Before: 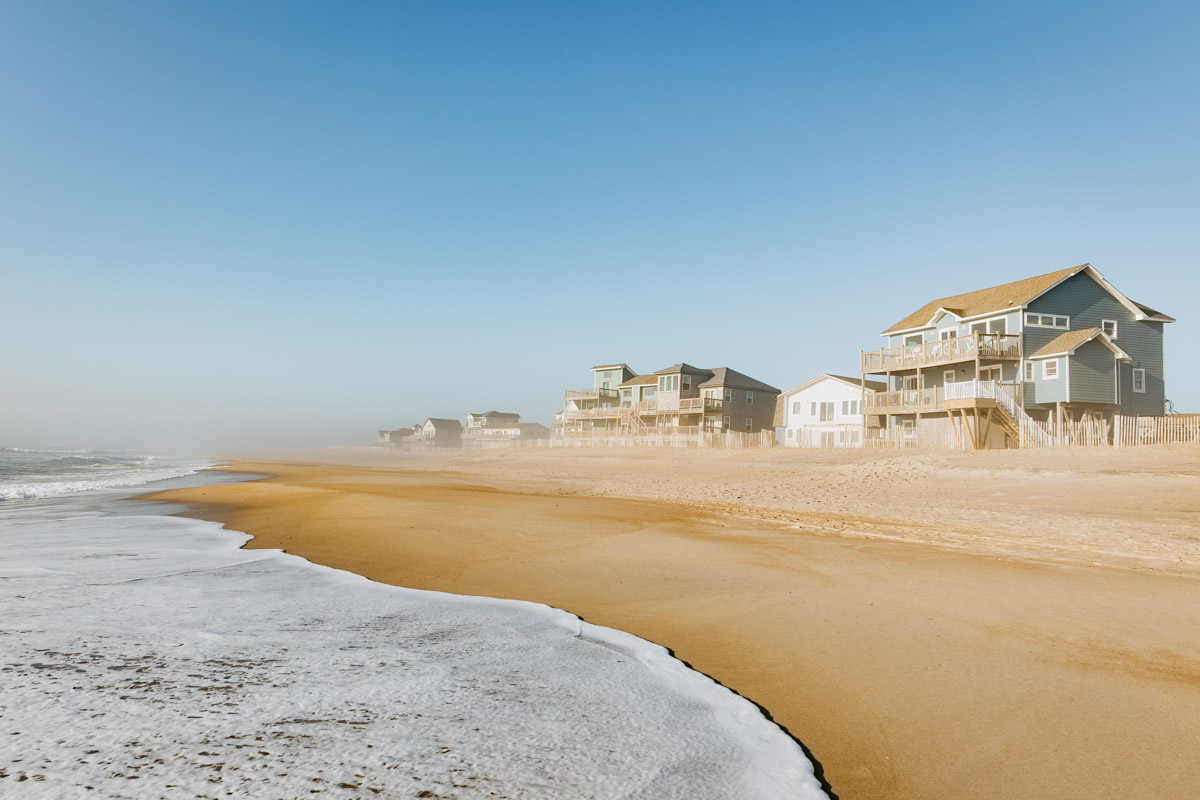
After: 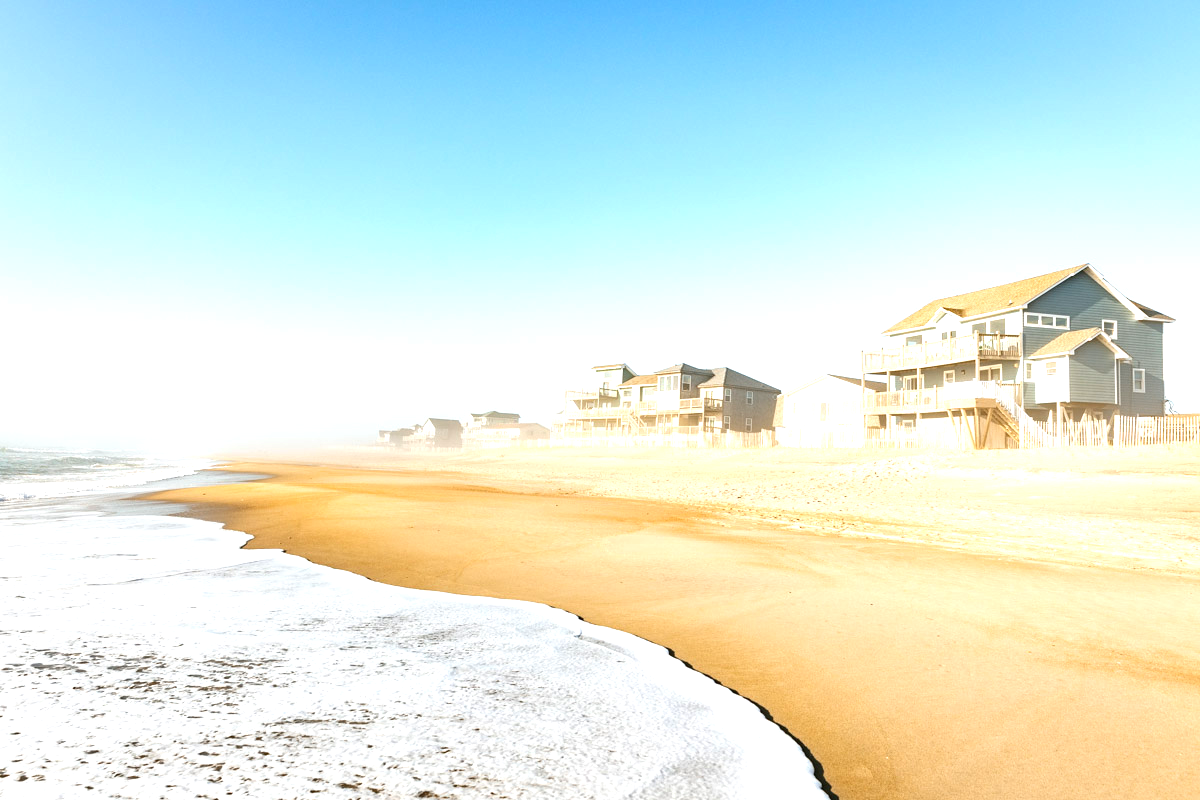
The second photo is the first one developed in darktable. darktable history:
tone equalizer: on, module defaults
exposure: black level correction 0, exposure 1.1 EV, compensate highlight preservation false
